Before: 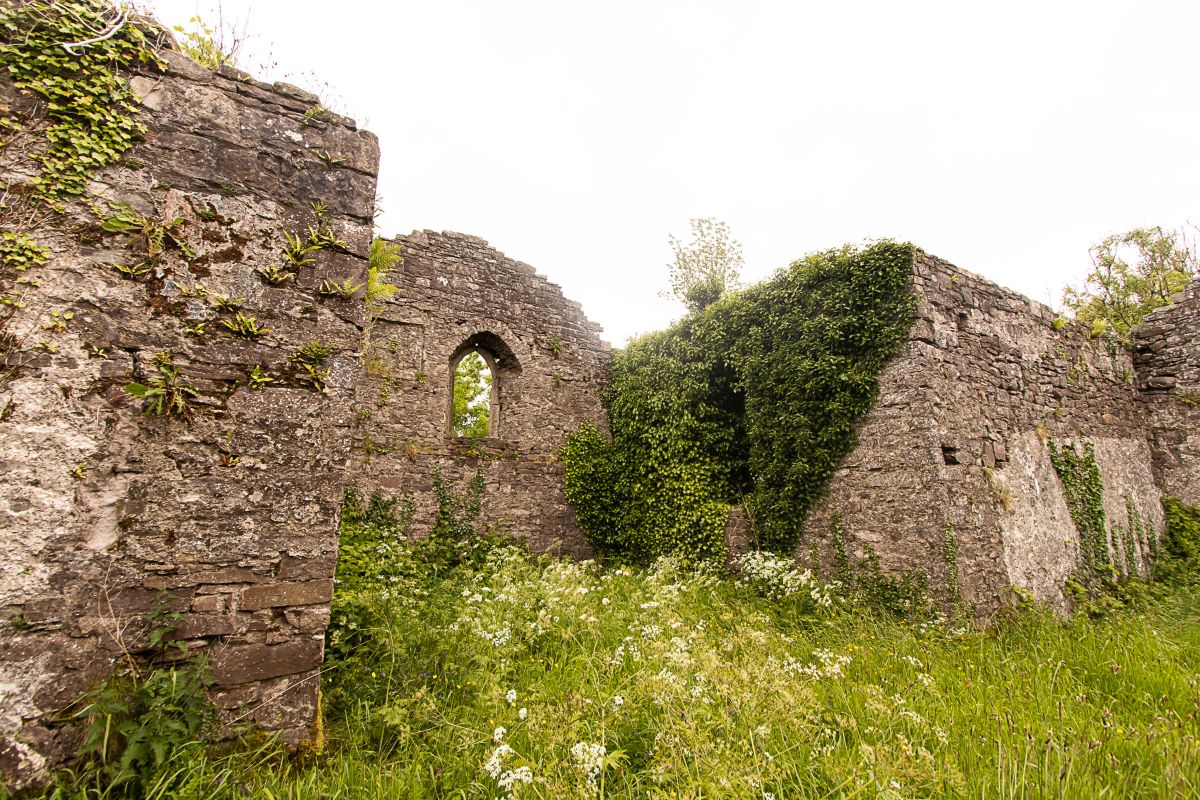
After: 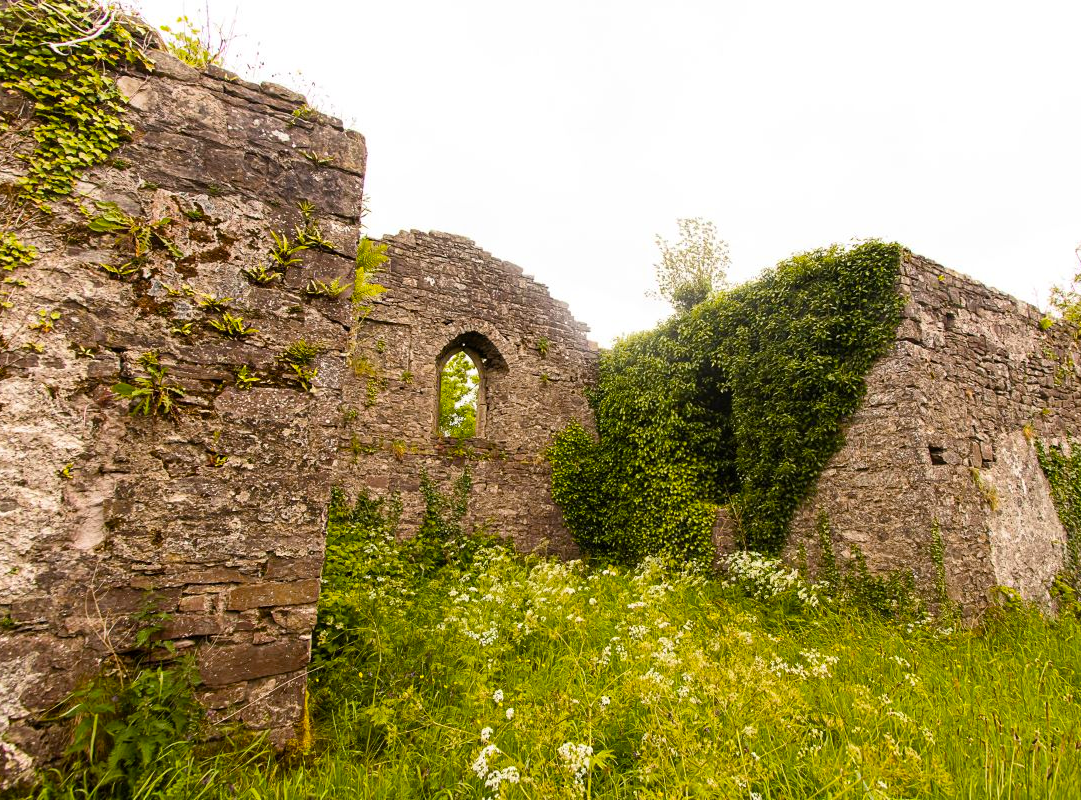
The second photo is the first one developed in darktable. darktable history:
crop and rotate: left 1.088%, right 8.807%
color balance rgb: perceptual saturation grading › global saturation 25%, global vibrance 20%
